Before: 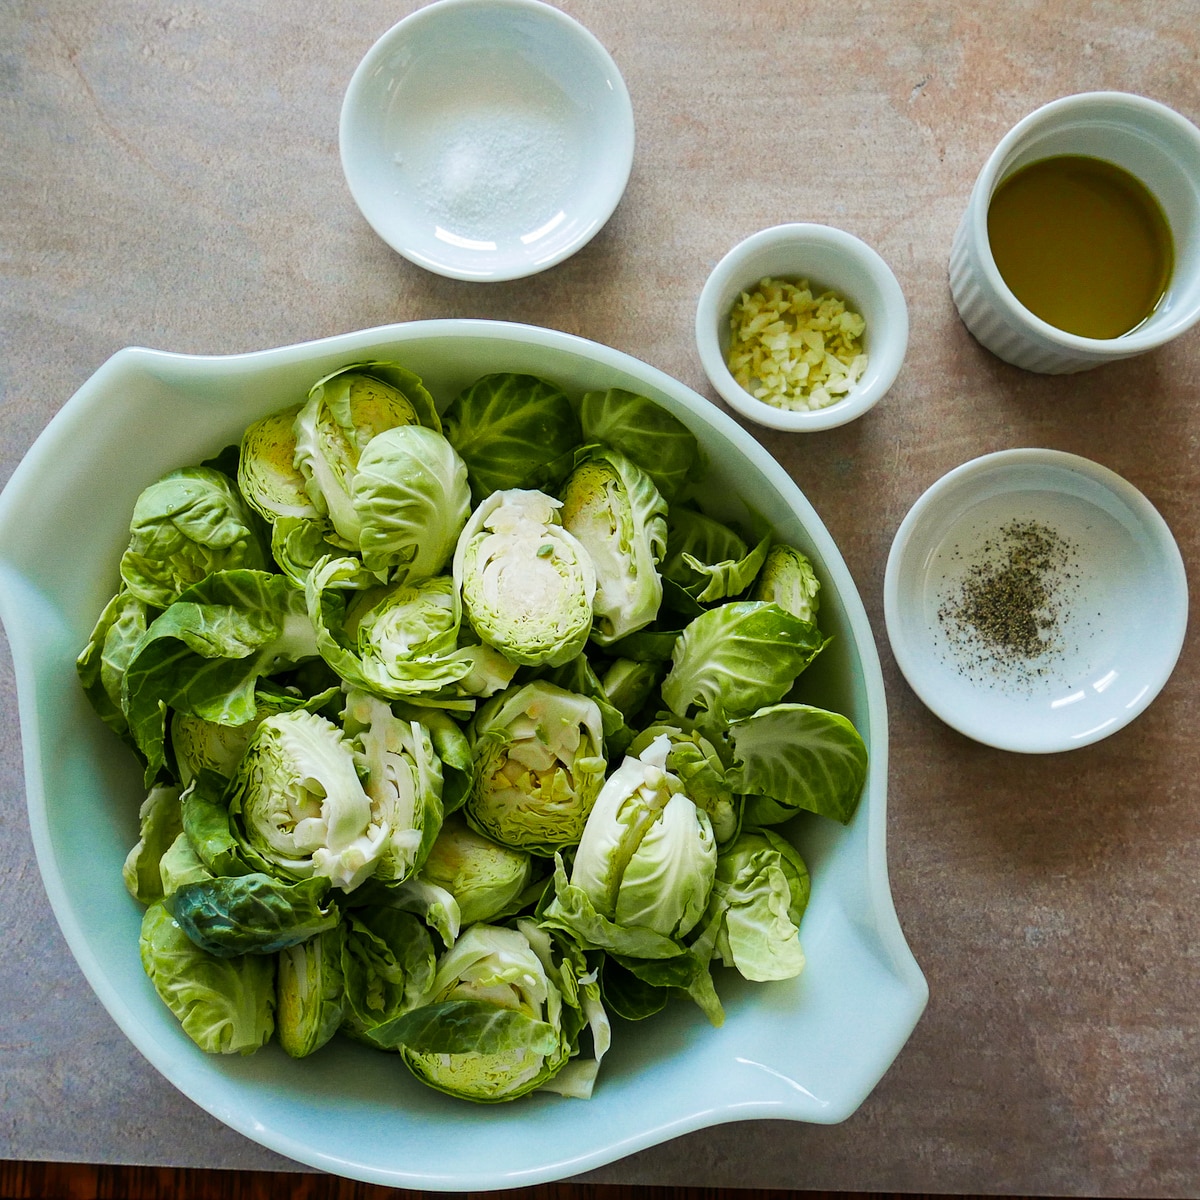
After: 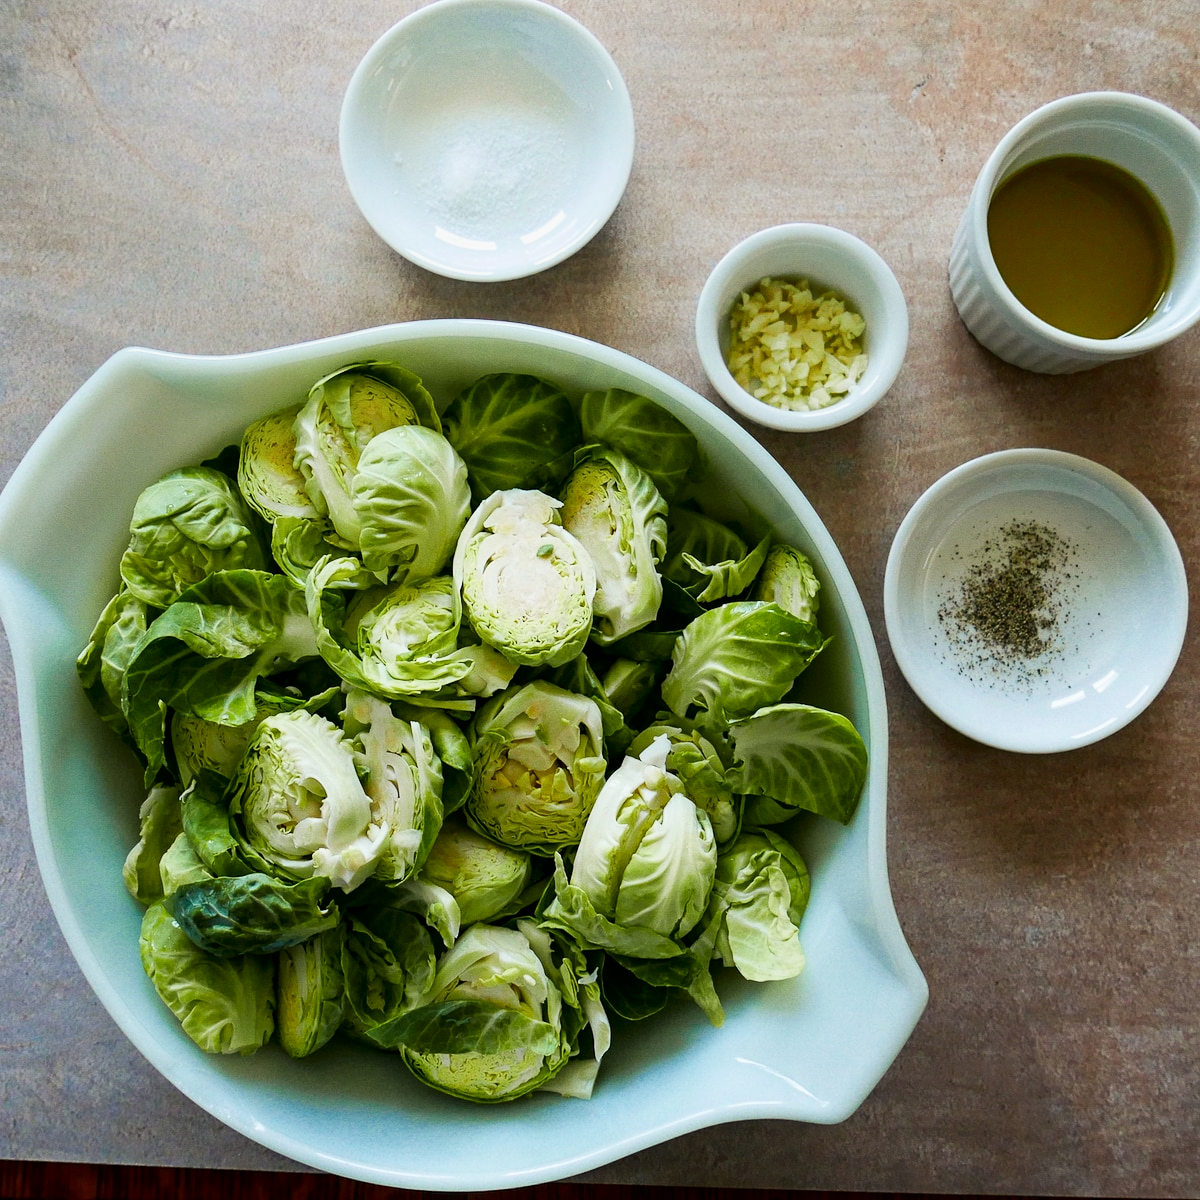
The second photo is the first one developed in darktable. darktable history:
shadows and highlights: shadows -62.32, white point adjustment -5.22, highlights 61.59
exposure: exposure -0.048 EV, compensate highlight preservation false
